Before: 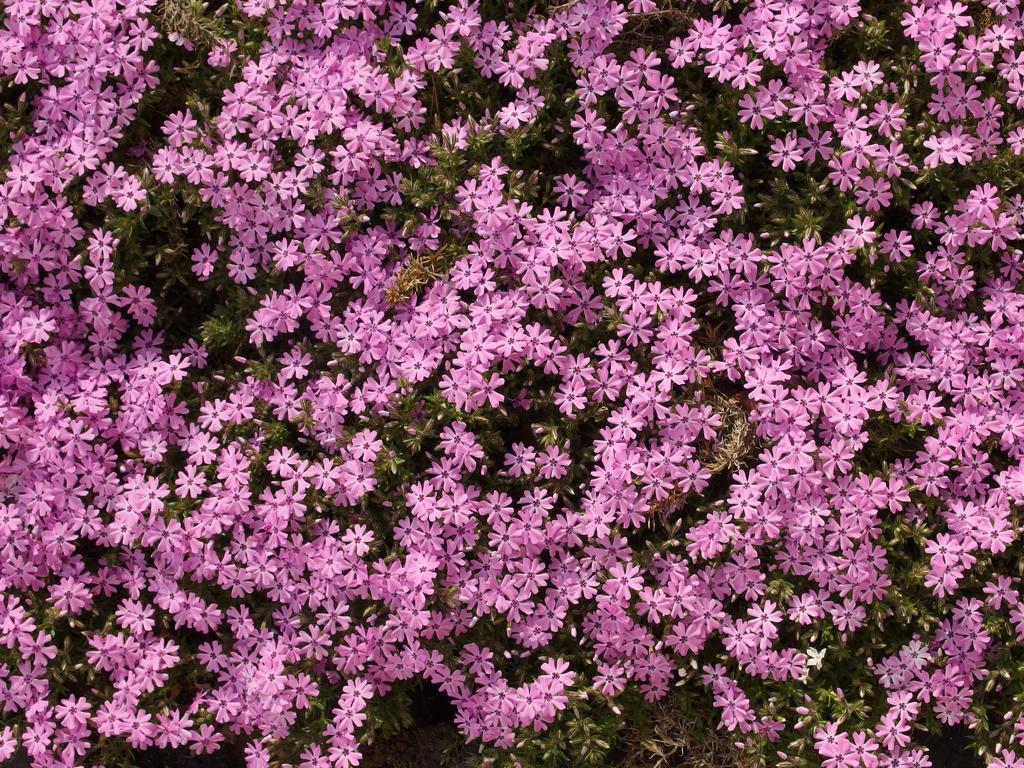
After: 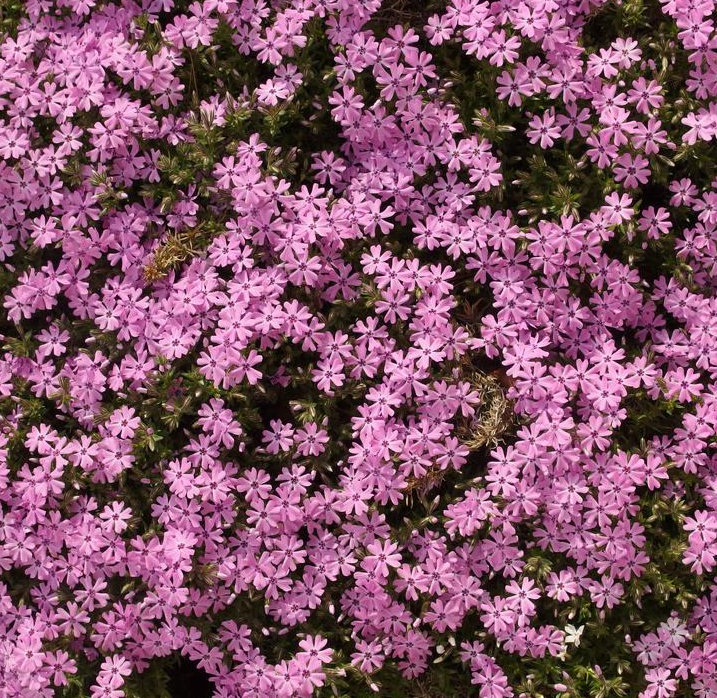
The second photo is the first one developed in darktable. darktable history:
crop and rotate: left 23.695%, top 3.017%, right 6.237%, bottom 5.987%
